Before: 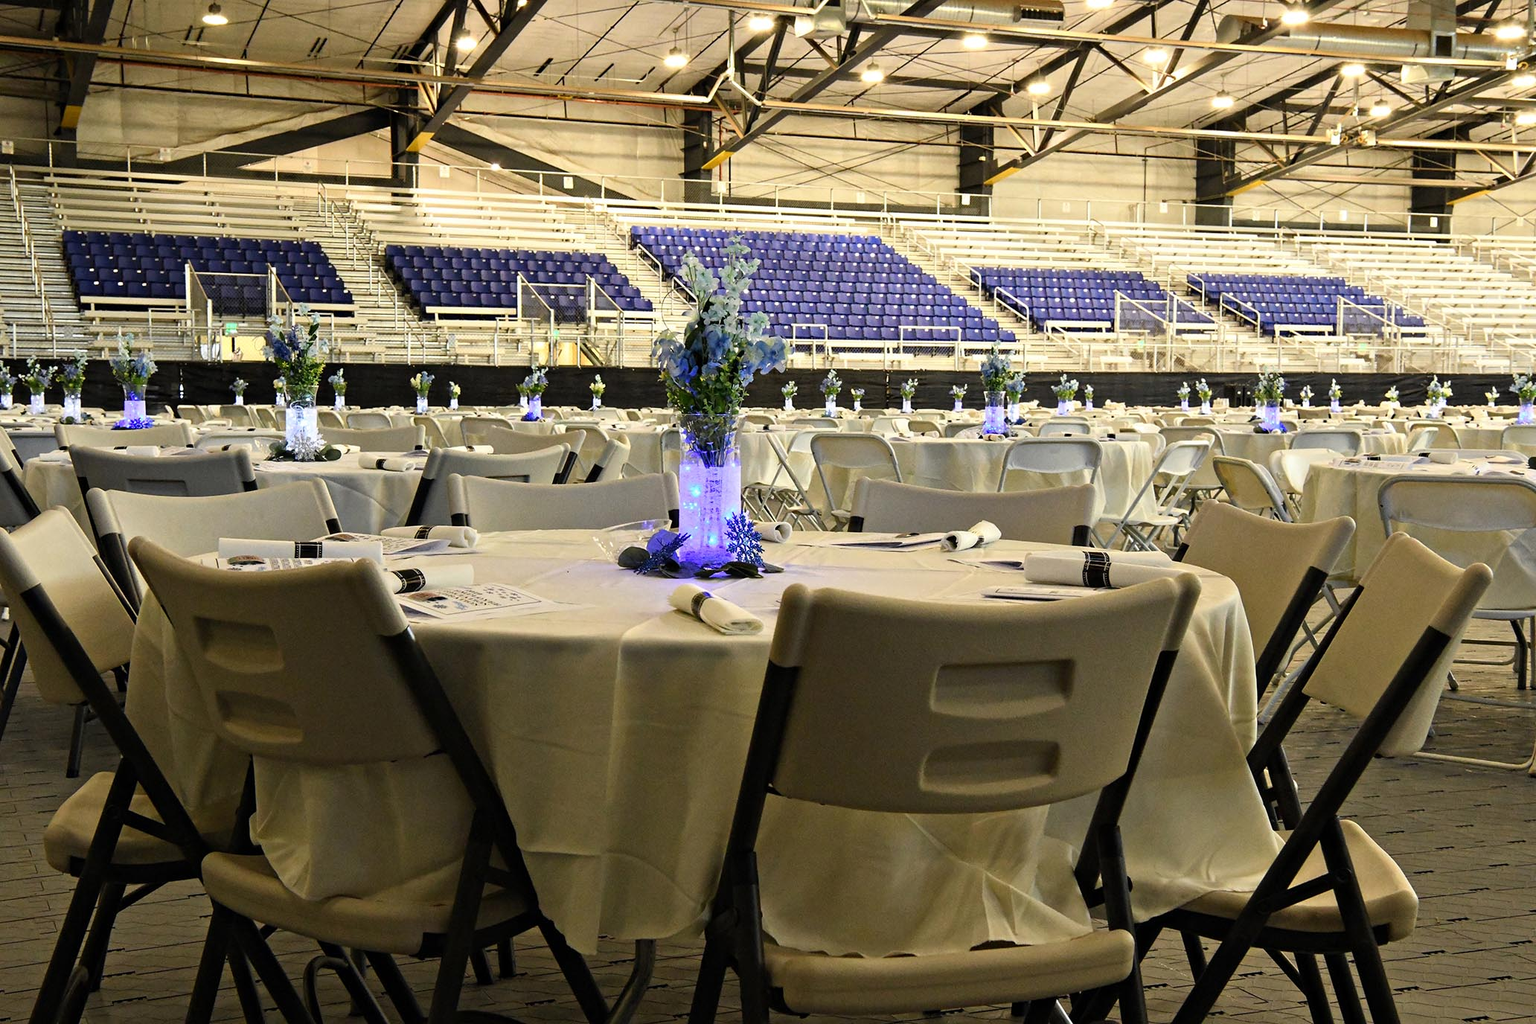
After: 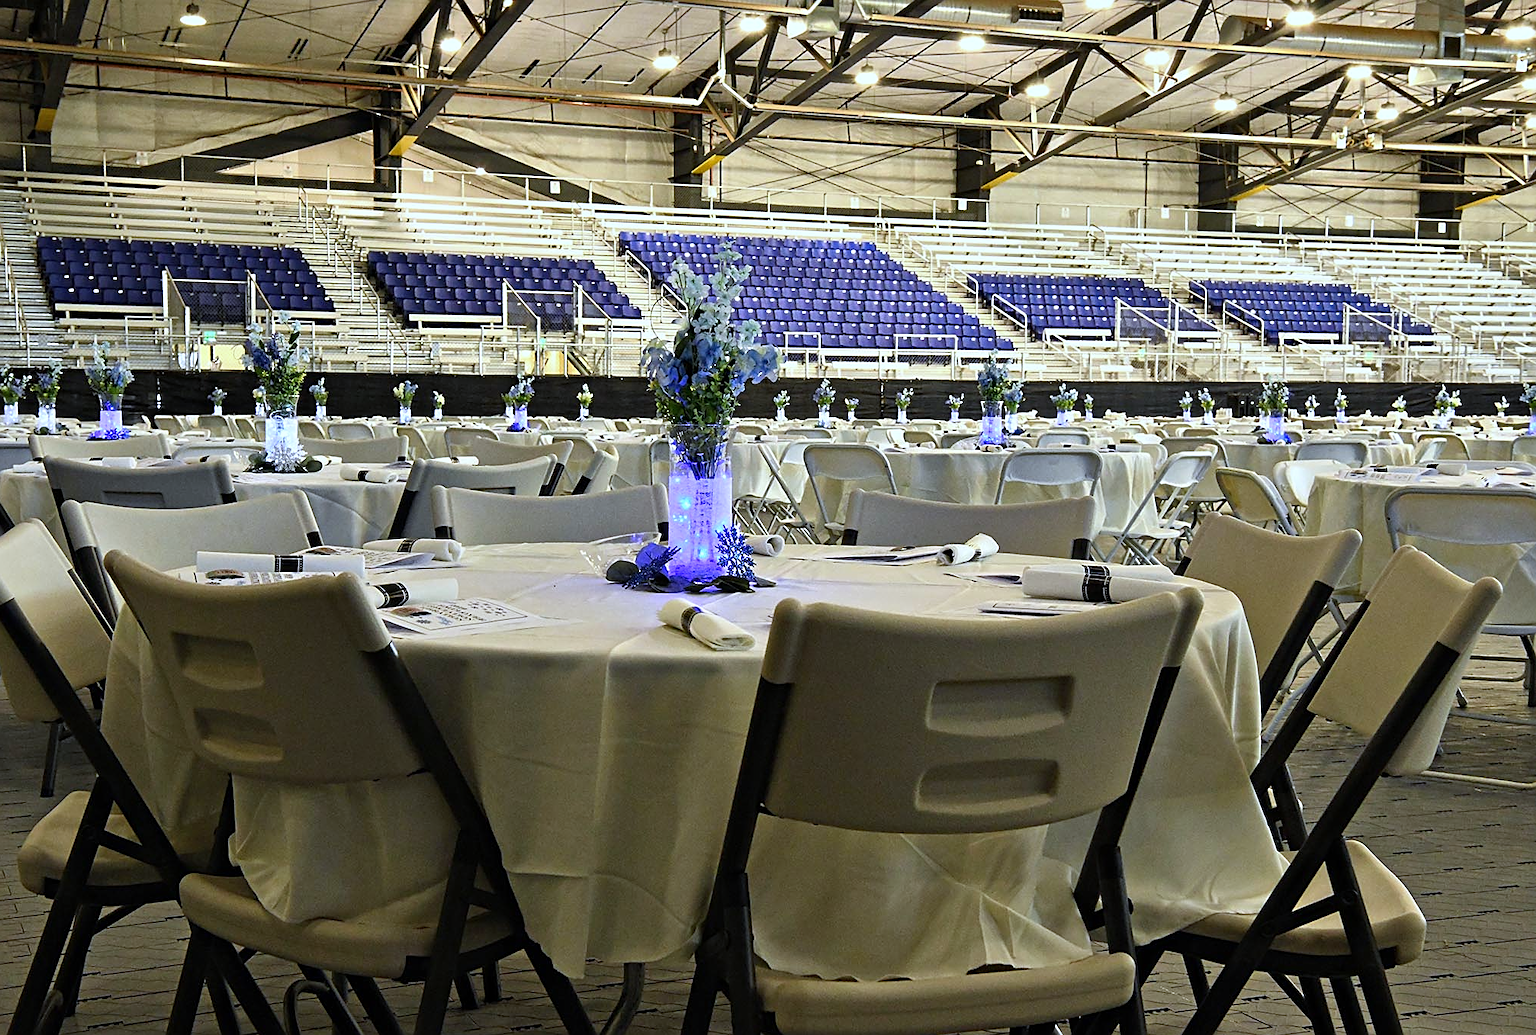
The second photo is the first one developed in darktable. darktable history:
sharpen: on, module defaults
shadows and highlights: shadows 24.5, highlights -78.15, soften with gaussian
white balance: red 0.926, green 1.003, blue 1.133
tone equalizer: on, module defaults
crop and rotate: left 1.774%, right 0.633%, bottom 1.28%
